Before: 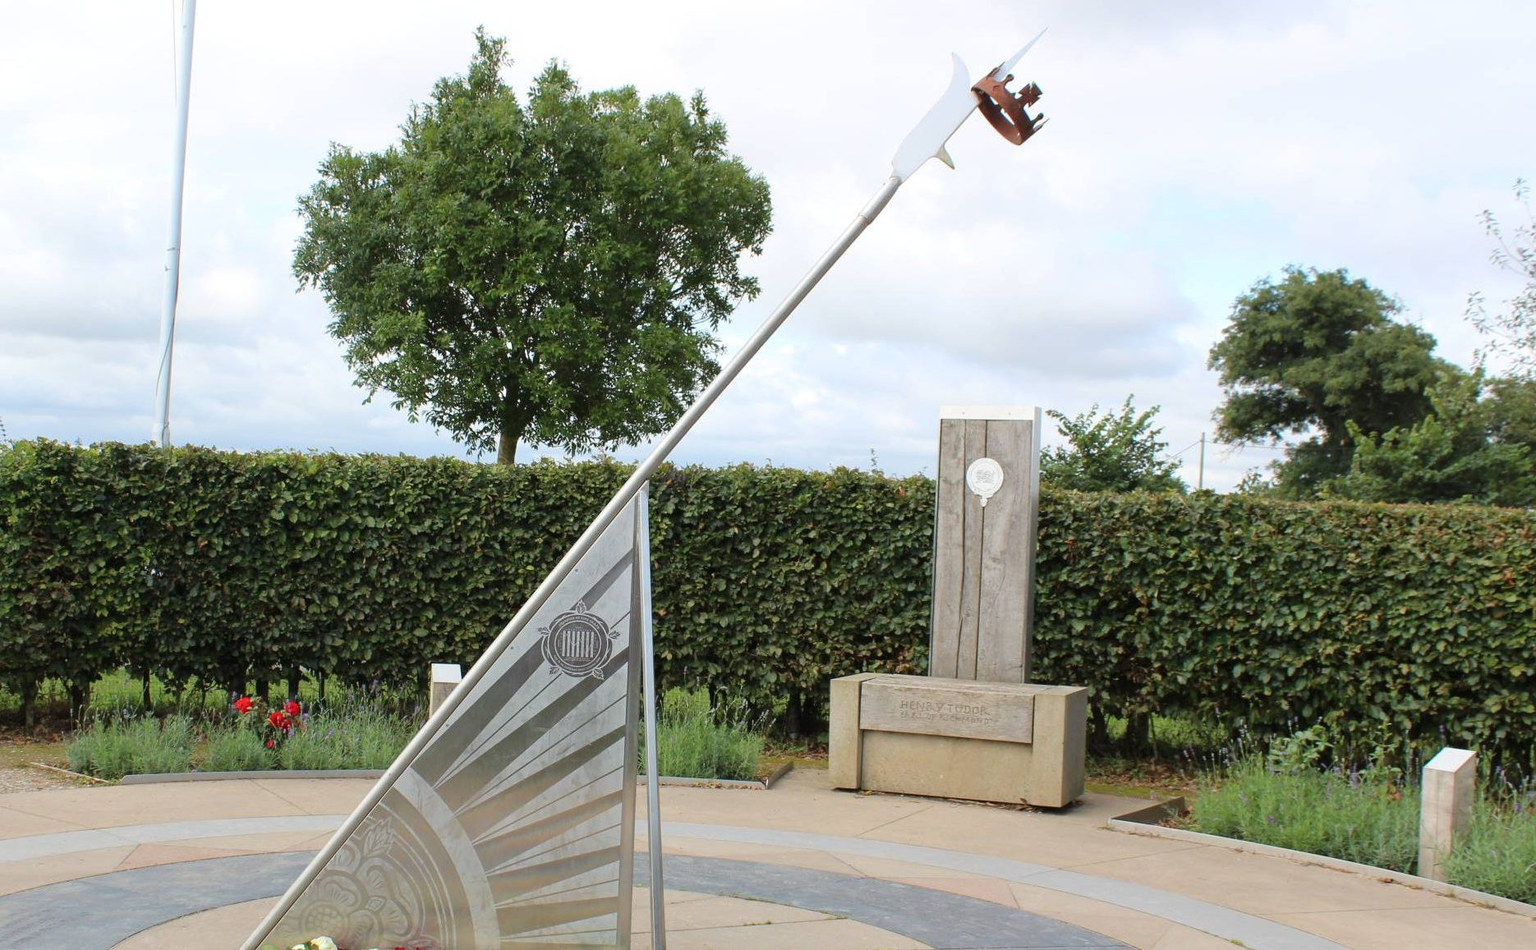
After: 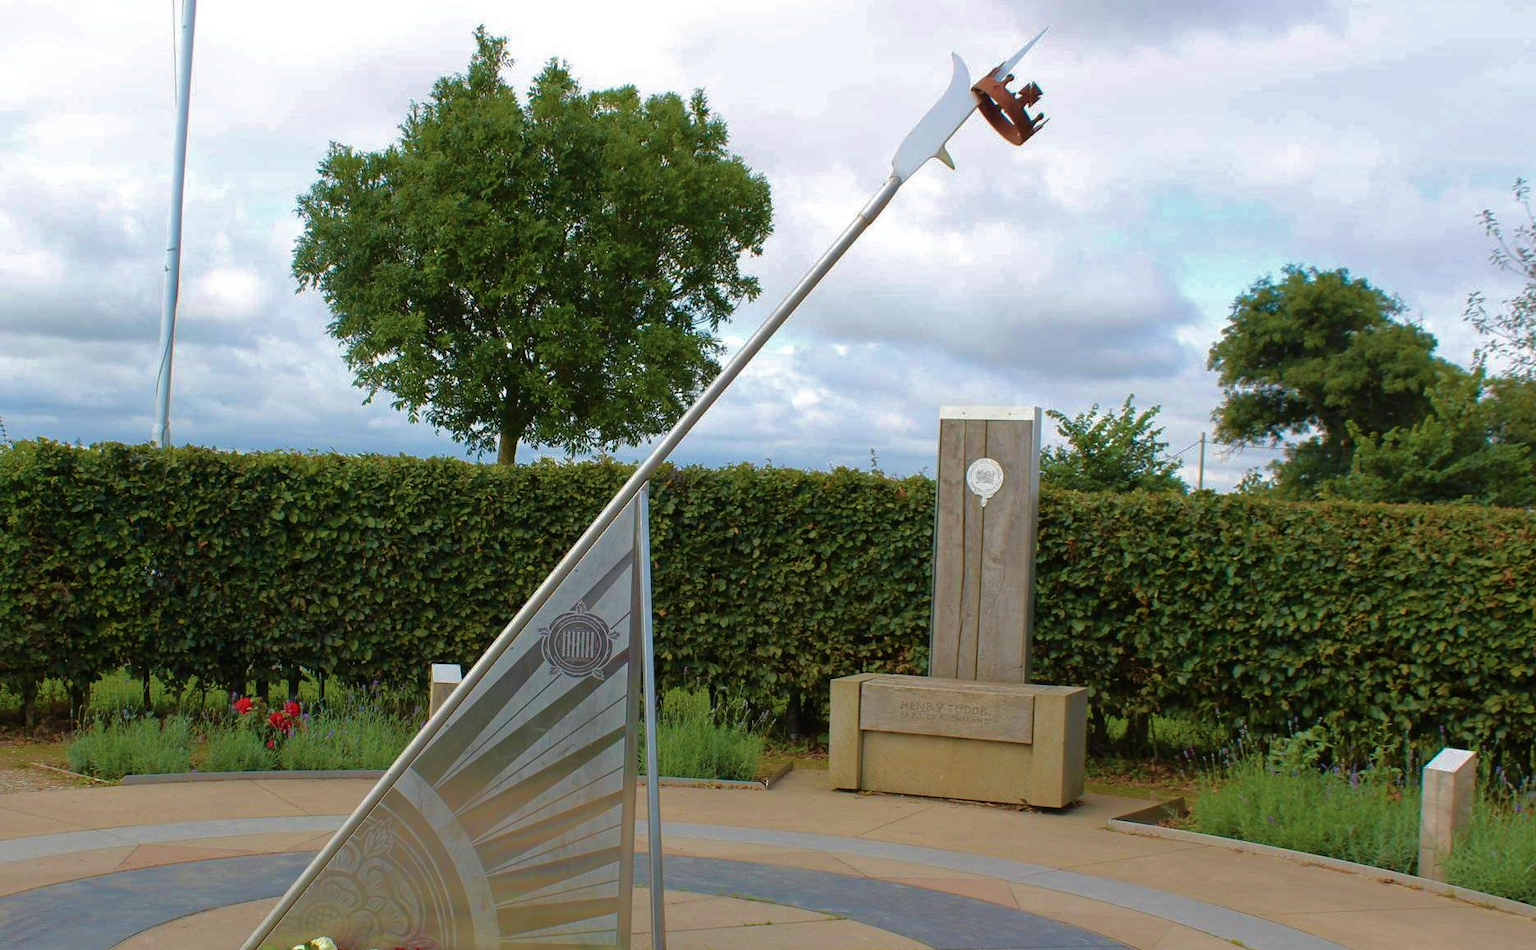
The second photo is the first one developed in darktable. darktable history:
velvia: strength 75%
base curve: curves: ch0 [(0, 0) (0.841, 0.609) (1, 1)]
